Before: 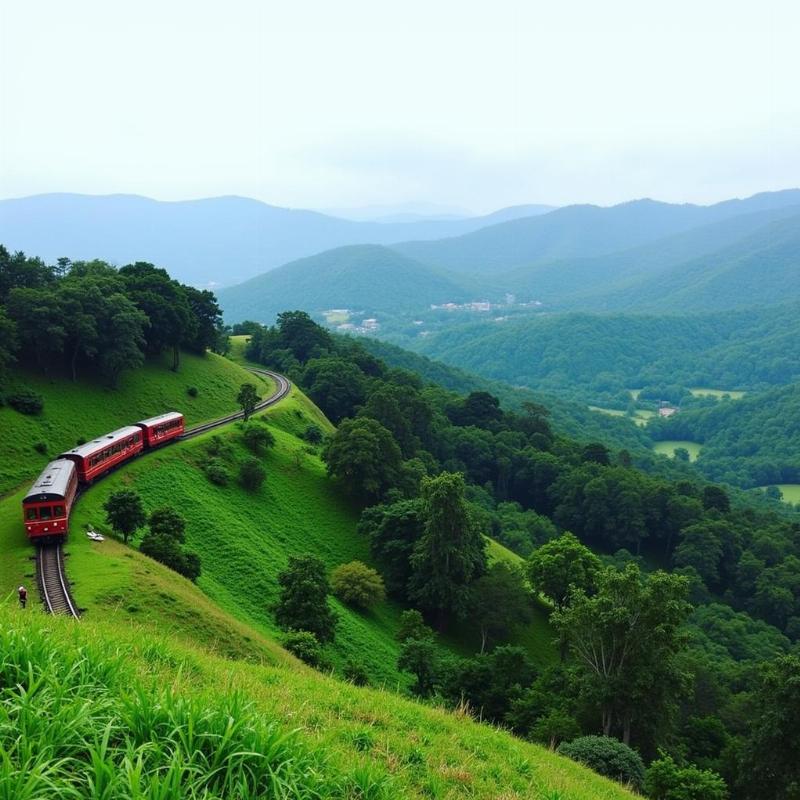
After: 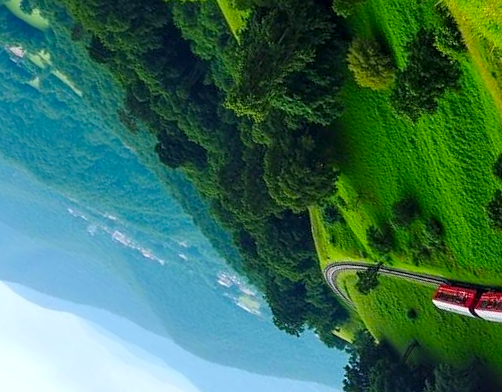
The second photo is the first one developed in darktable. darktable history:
color balance rgb: perceptual saturation grading › global saturation 25.495%
crop and rotate: angle 148.65°, left 9.101%, top 15.661%, right 4.596%, bottom 16.99%
sharpen: radius 1.007, threshold 0.902
local contrast: on, module defaults
